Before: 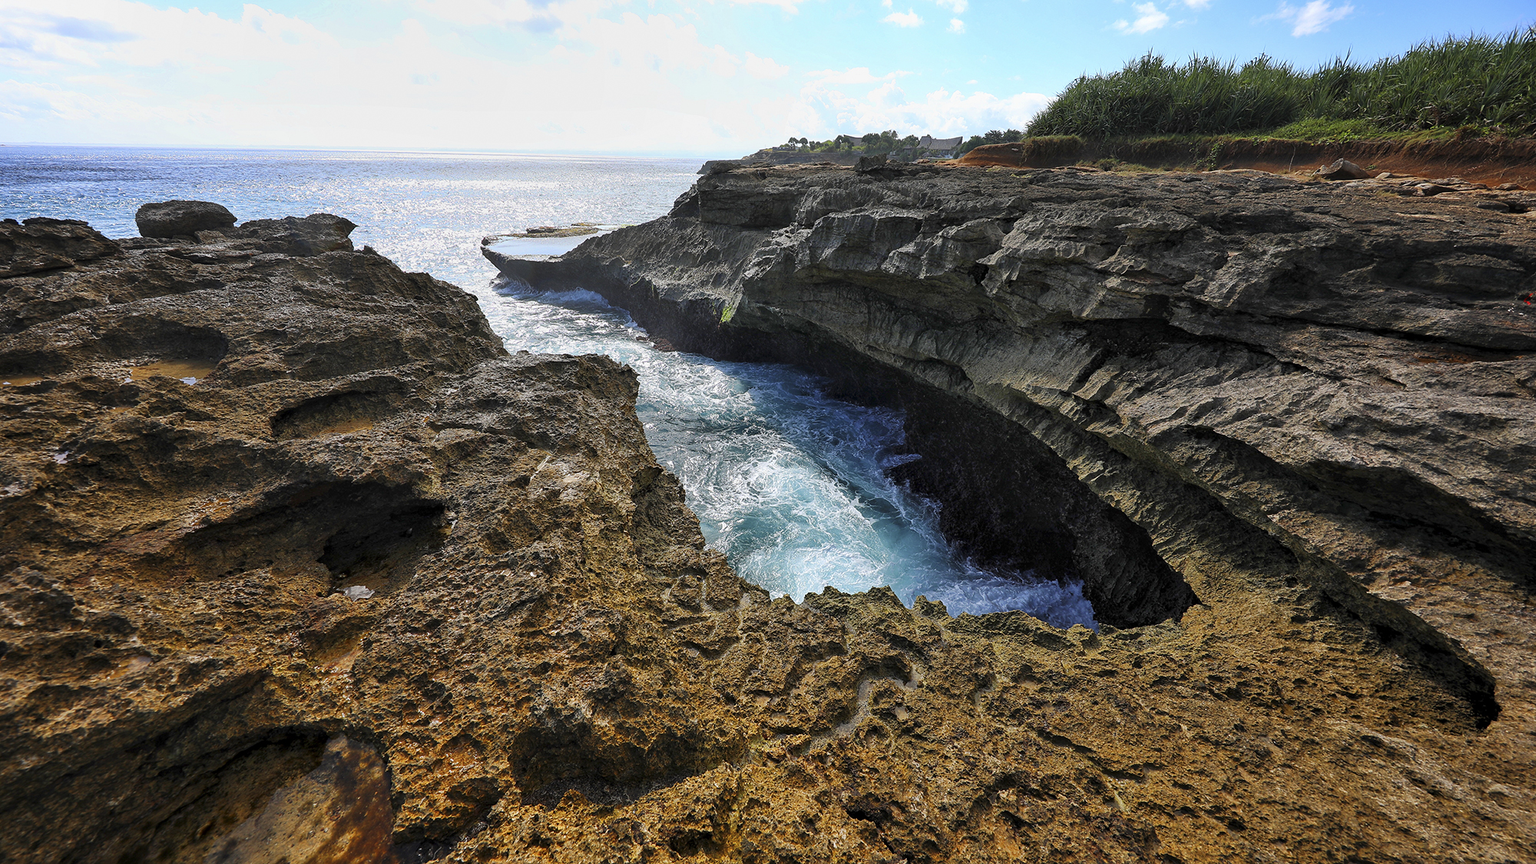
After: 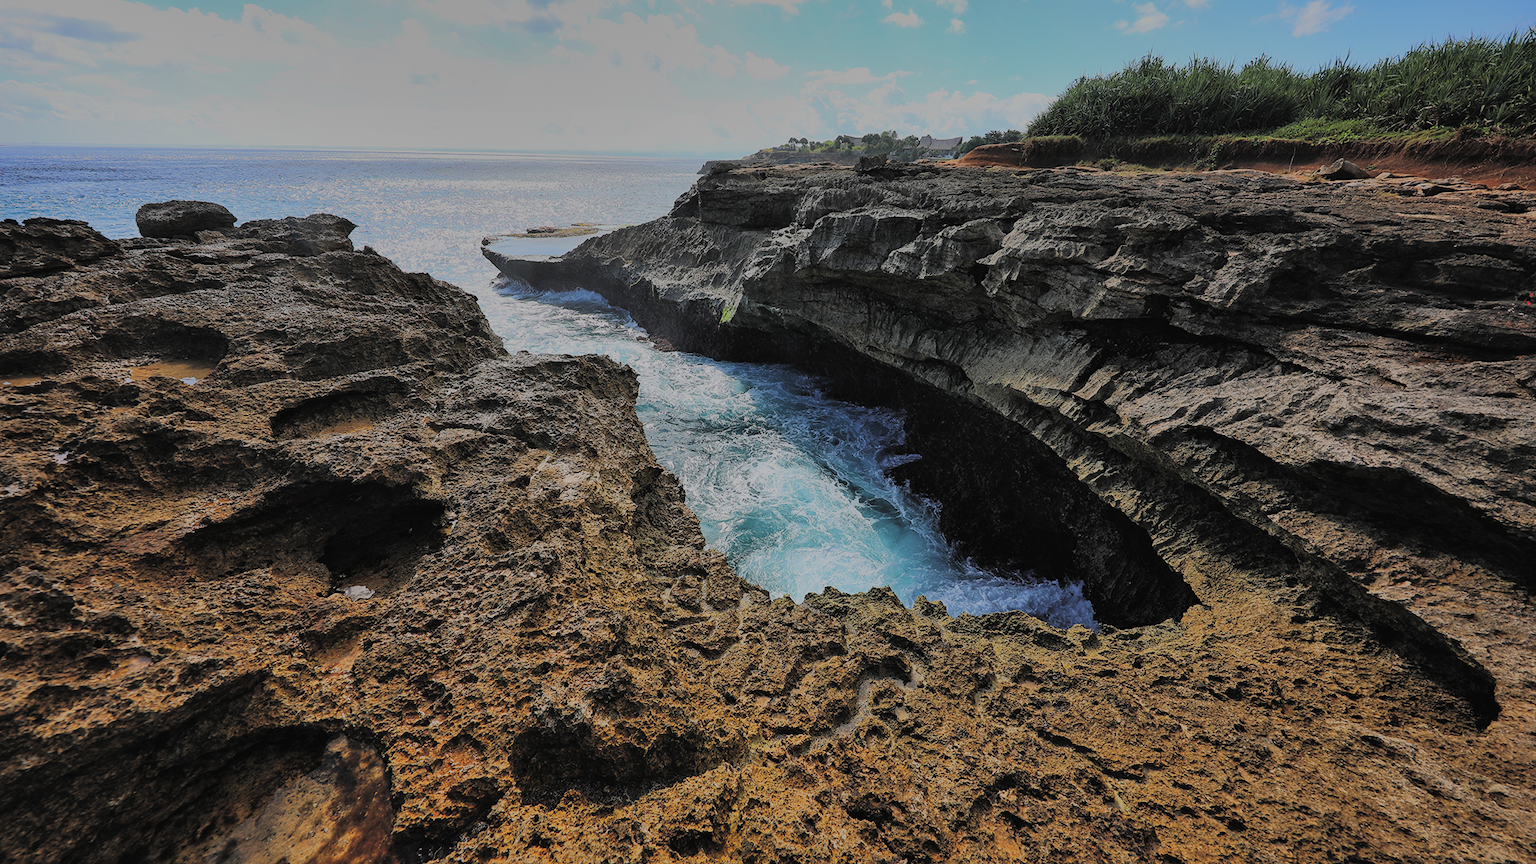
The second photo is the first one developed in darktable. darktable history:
shadows and highlights: shadows 24.91, highlights -69.45
filmic rgb: black relative exposure -4.21 EV, white relative exposure 5.13 EV, hardness 2.13, contrast 1.162
exposure: black level correction -0.025, exposure -0.117 EV, compensate highlight preservation false
